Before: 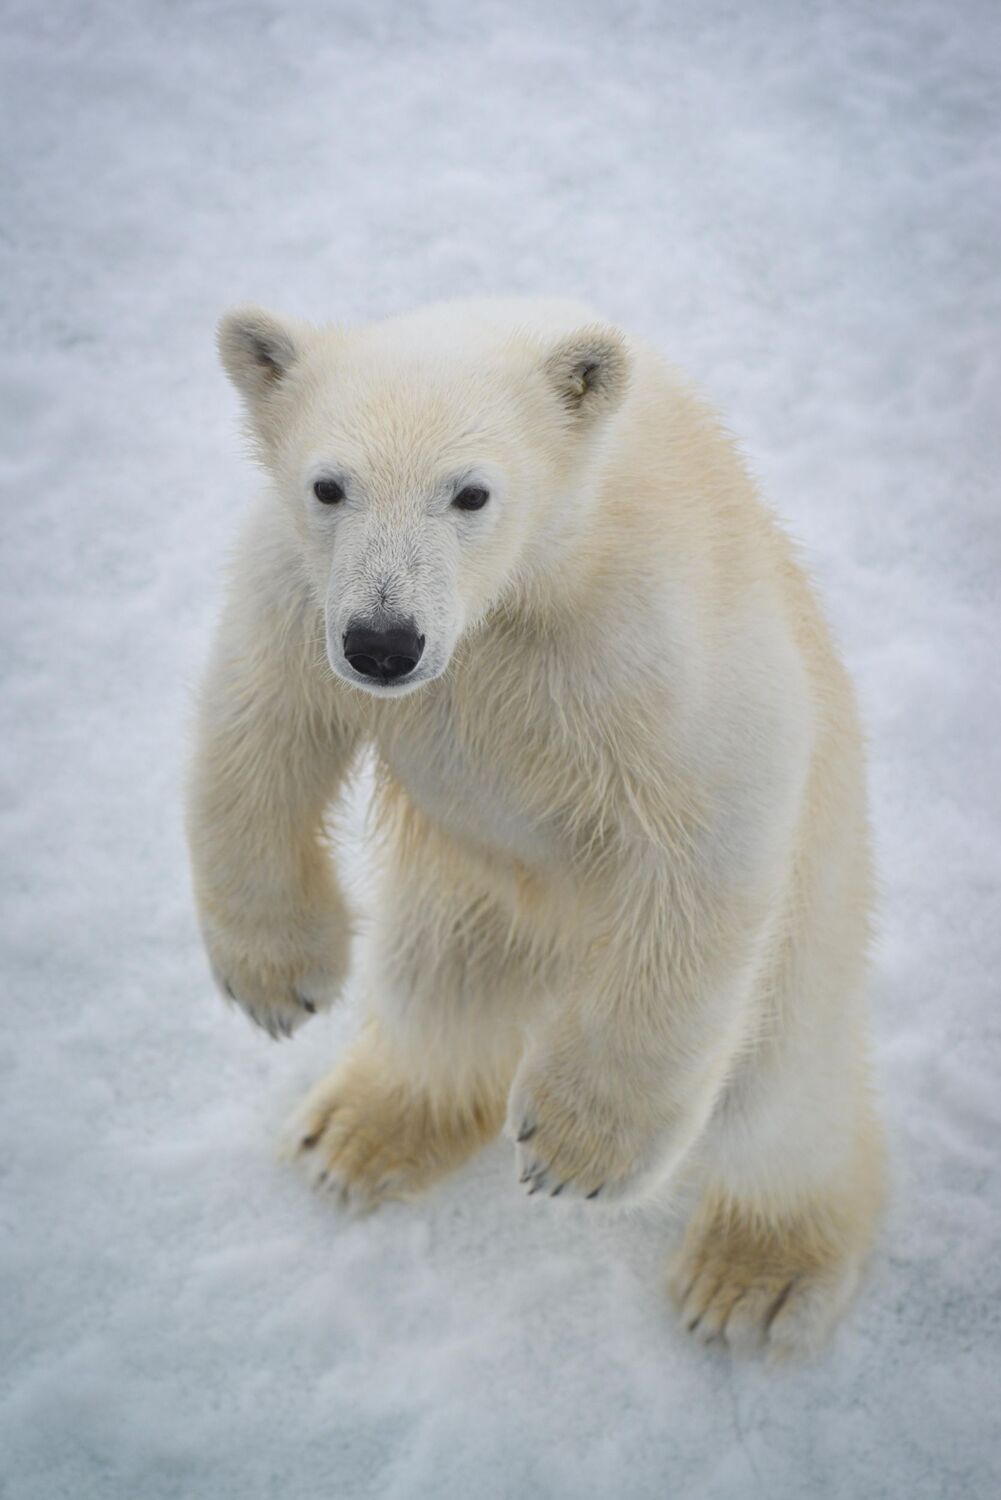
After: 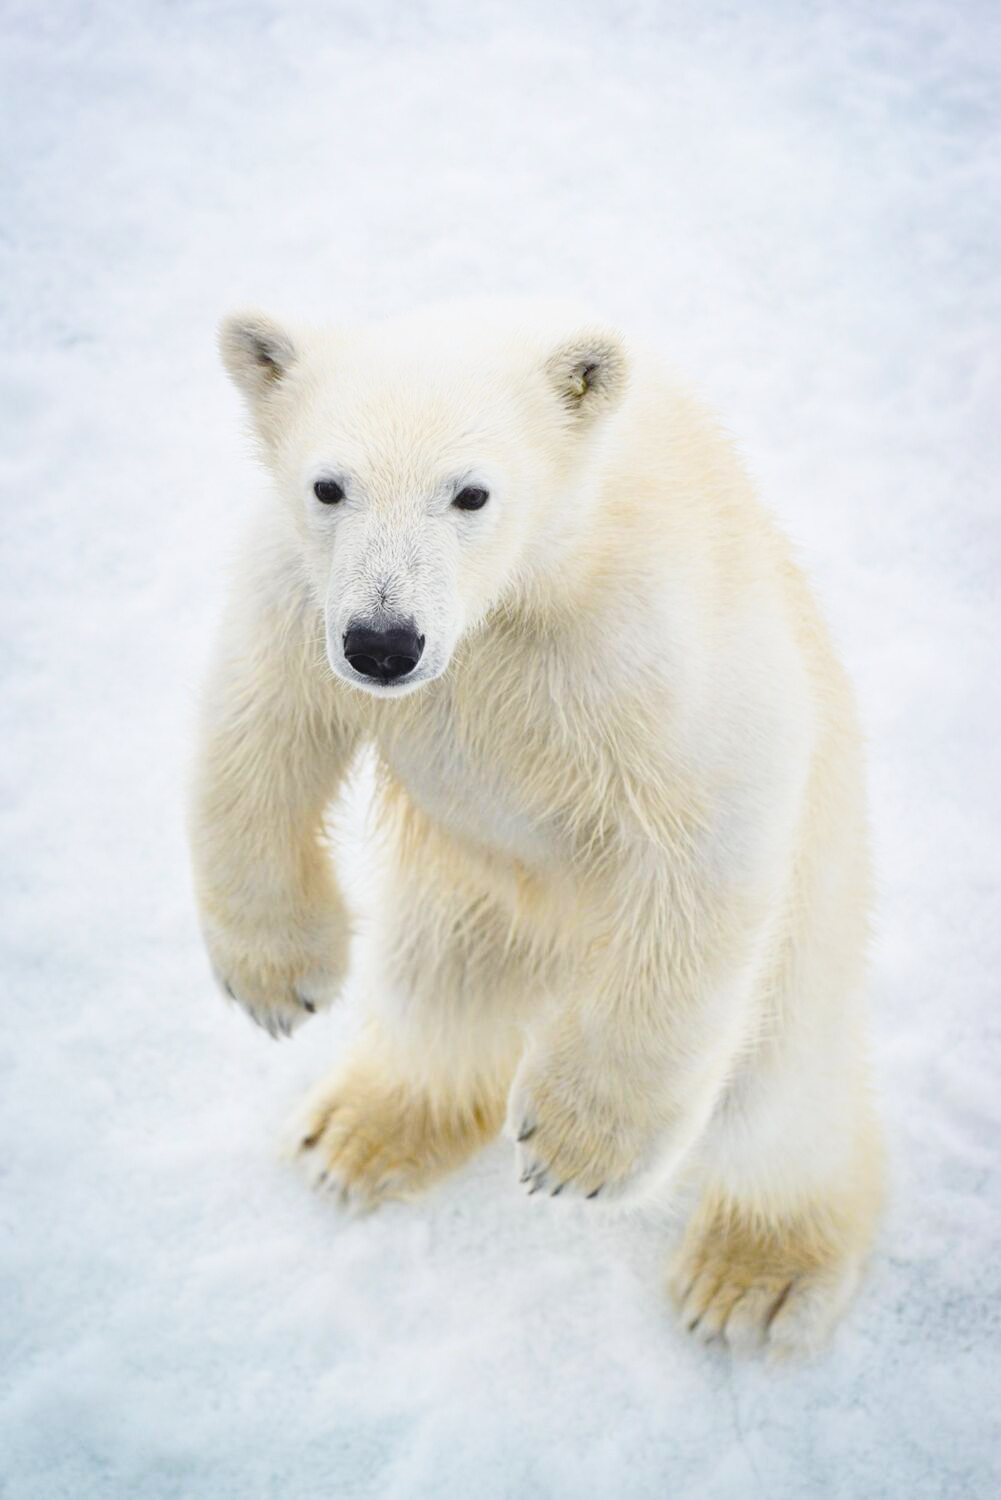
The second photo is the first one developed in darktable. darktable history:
base curve: curves: ch0 [(0, 0) (0.028, 0.03) (0.121, 0.232) (0.46, 0.748) (0.859, 0.968) (1, 1)], preserve colors none
contrast brightness saturation: contrast 0.04, saturation 0.16
